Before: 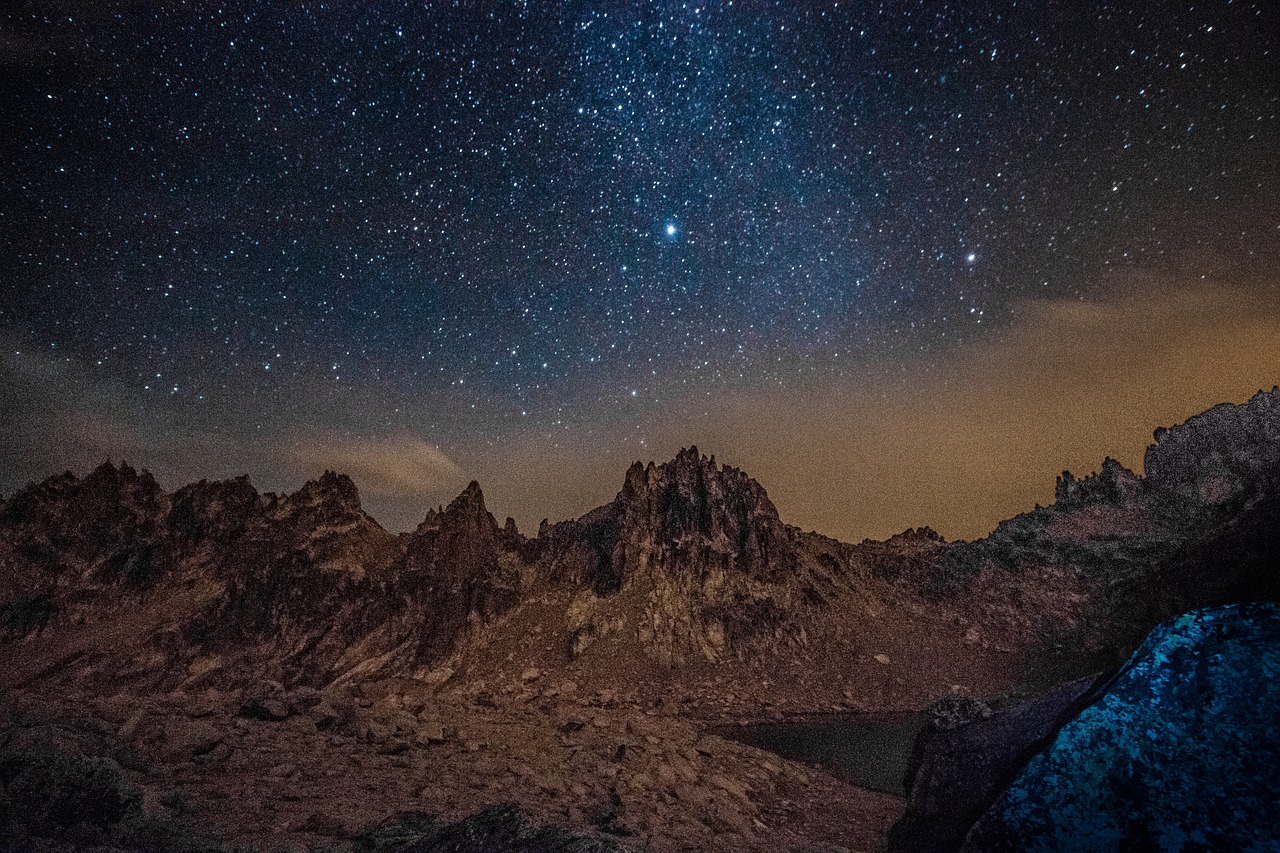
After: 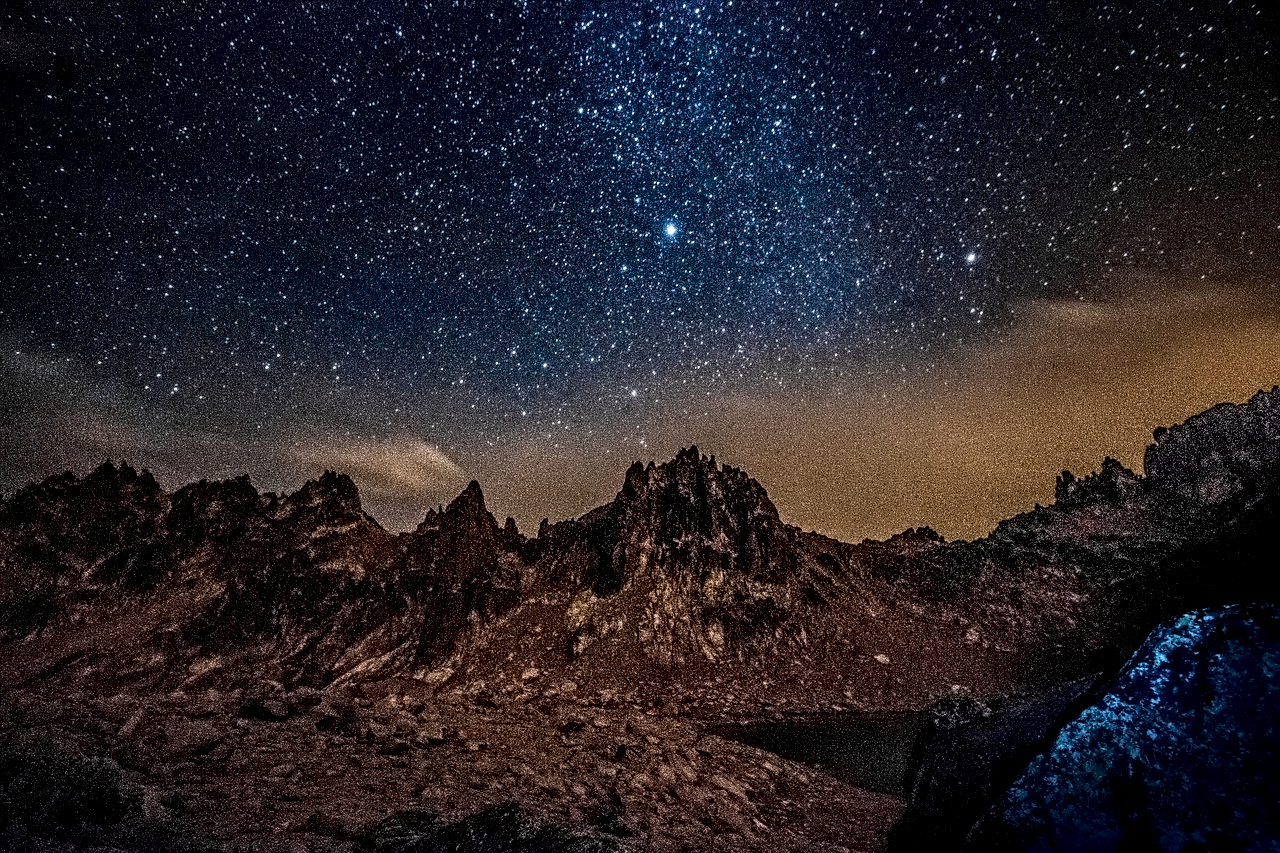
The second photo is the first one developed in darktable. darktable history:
local contrast: highlights 0%, shadows 0%, detail 182%
tone equalizer: on, module defaults
contrast brightness saturation: contrast 0.12, brightness -0.12, saturation 0.2
contrast equalizer: octaves 7, y [[0.5, 0.542, 0.583, 0.625, 0.667, 0.708], [0.5 ×6], [0.5 ×6], [0, 0.033, 0.067, 0.1, 0.133, 0.167], [0, 0.05, 0.1, 0.15, 0.2, 0.25]]
